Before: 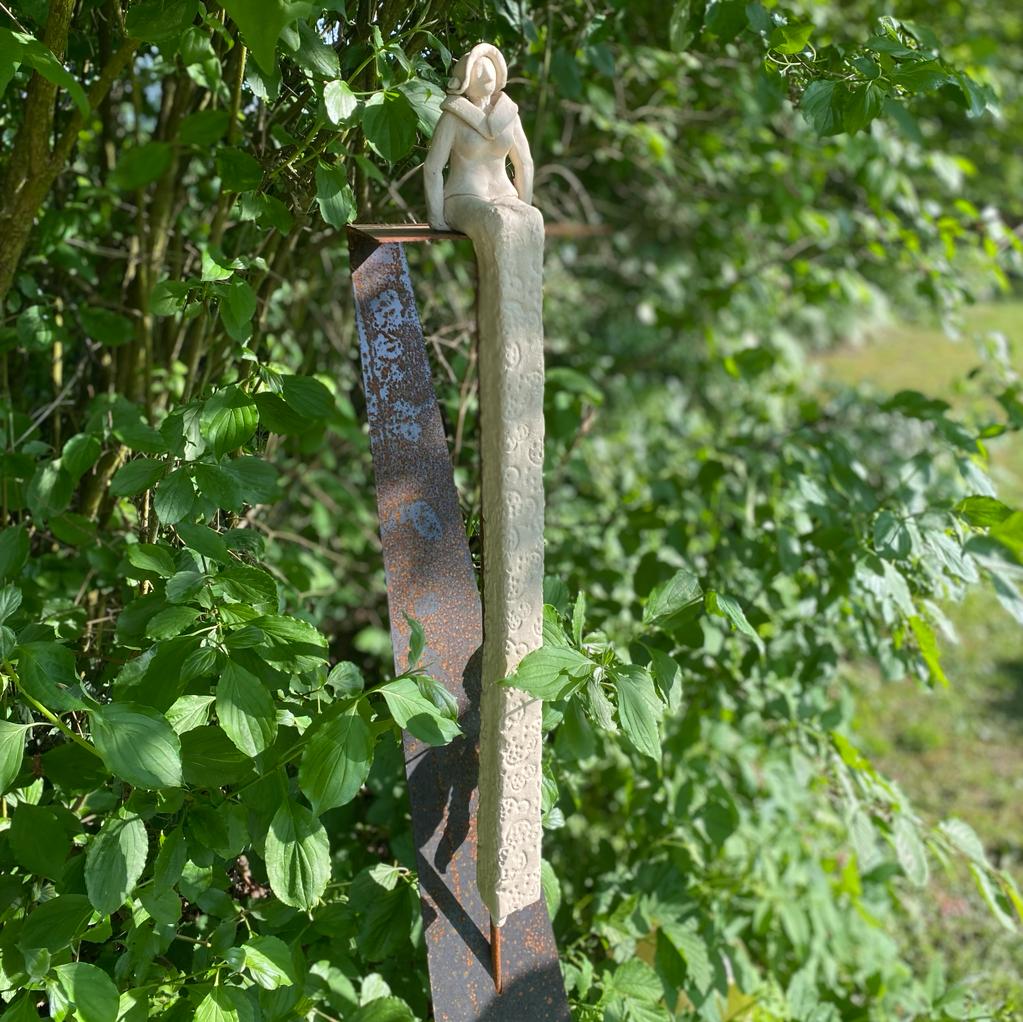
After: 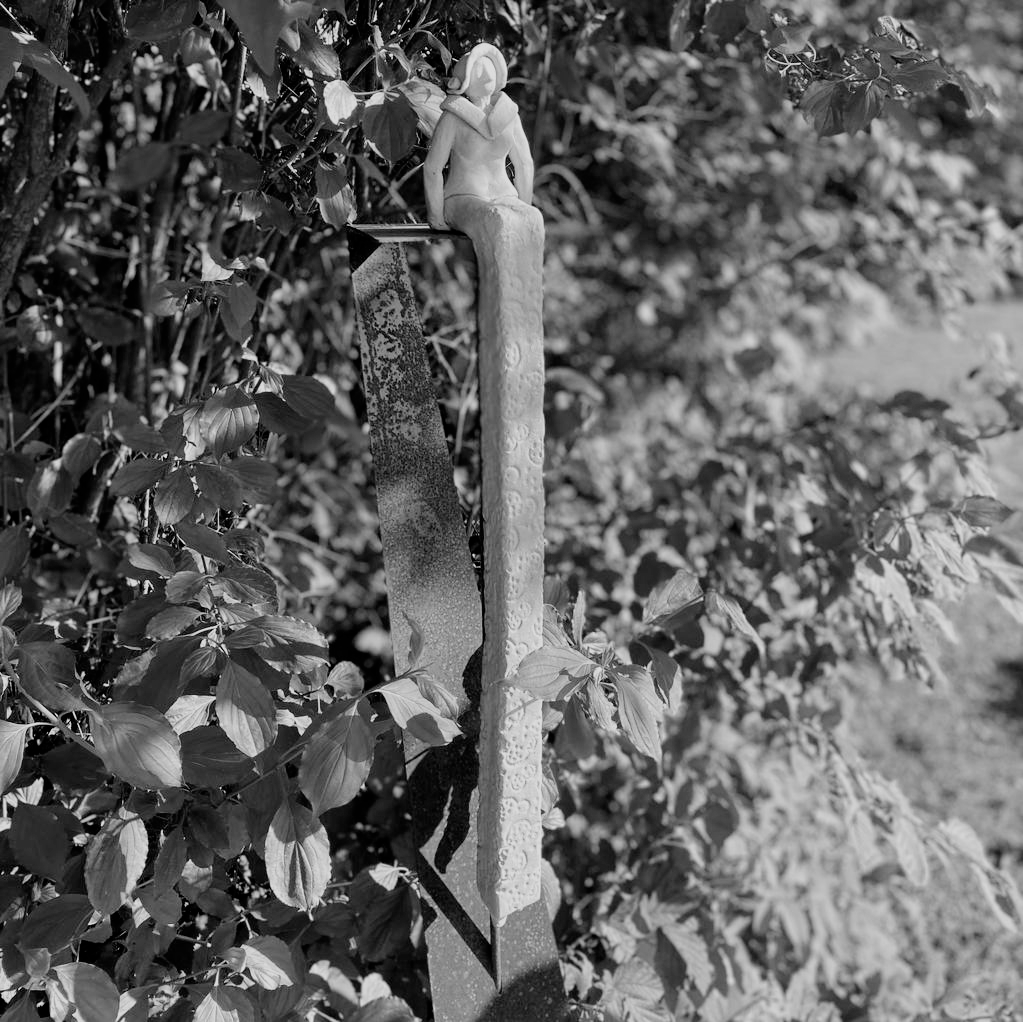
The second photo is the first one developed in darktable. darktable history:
contrast equalizer: octaves 7, y [[0.6 ×6], [0.55 ×6], [0 ×6], [0 ×6], [0 ×6]], mix 0.15
monochrome: a 32, b 64, size 2.3
filmic rgb: black relative exposure -5 EV, hardness 2.88, contrast 1.1, highlights saturation mix -20%
